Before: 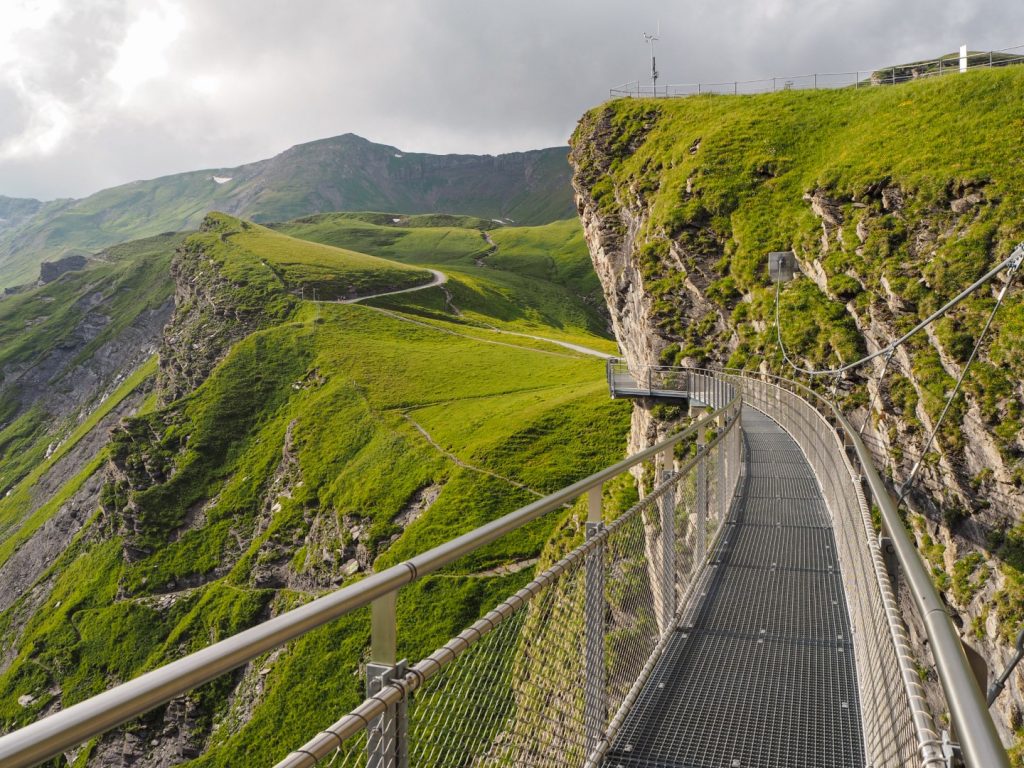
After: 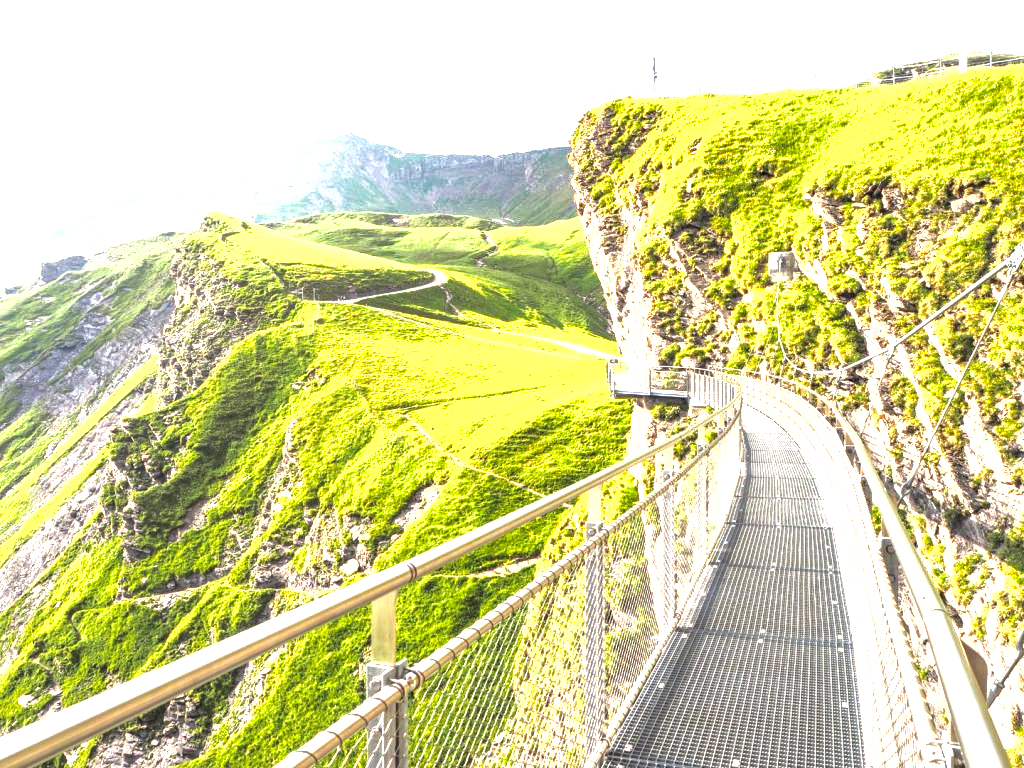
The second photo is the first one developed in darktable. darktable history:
local contrast: on, module defaults
exposure: black level correction 0, exposure 2.386 EV, compensate exposure bias true, compensate highlight preservation false
shadows and highlights: shadows 9.79, white point adjustment 1, highlights -39.72
